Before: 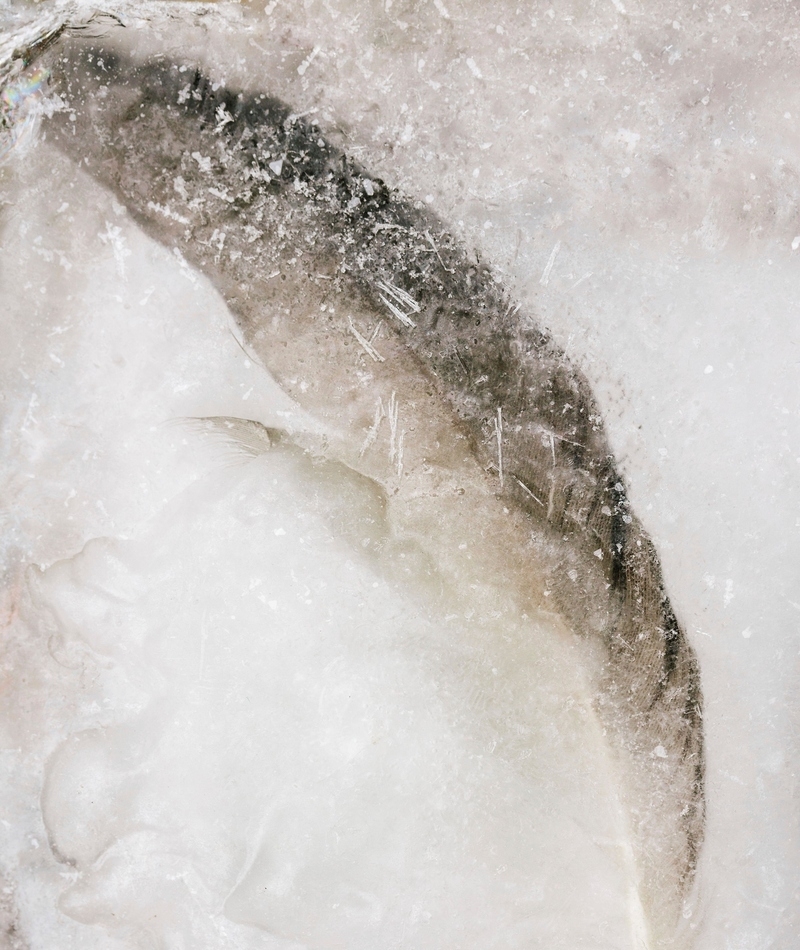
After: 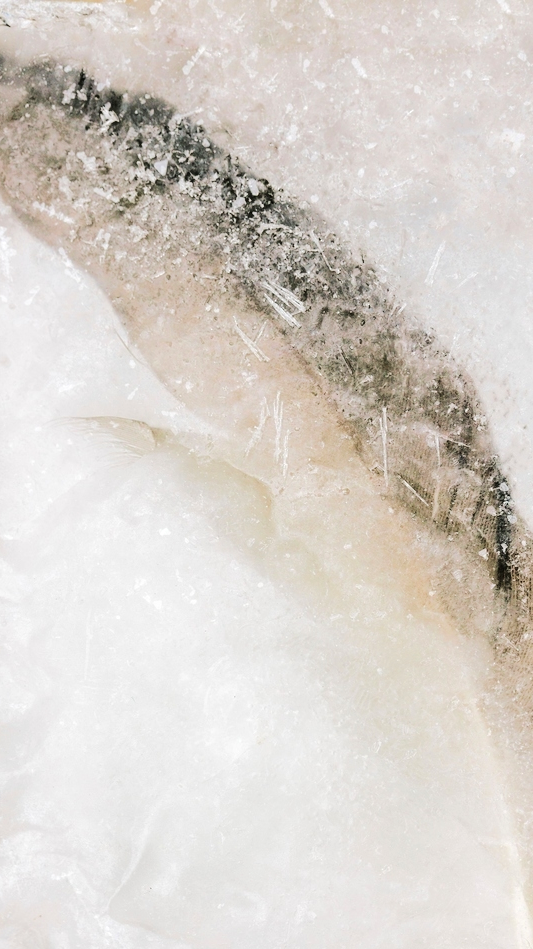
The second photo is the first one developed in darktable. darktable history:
crop and rotate: left 14.455%, right 18.83%
tone equalizer: -7 EV 0.158 EV, -6 EV 0.581 EV, -5 EV 1.13 EV, -4 EV 1.35 EV, -3 EV 1.17 EV, -2 EV 0.6 EV, -1 EV 0.154 EV, edges refinement/feathering 500, mask exposure compensation -1.57 EV, preserve details no
base curve: curves: ch0 [(0, 0) (0.74, 0.67) (1, 1)]
